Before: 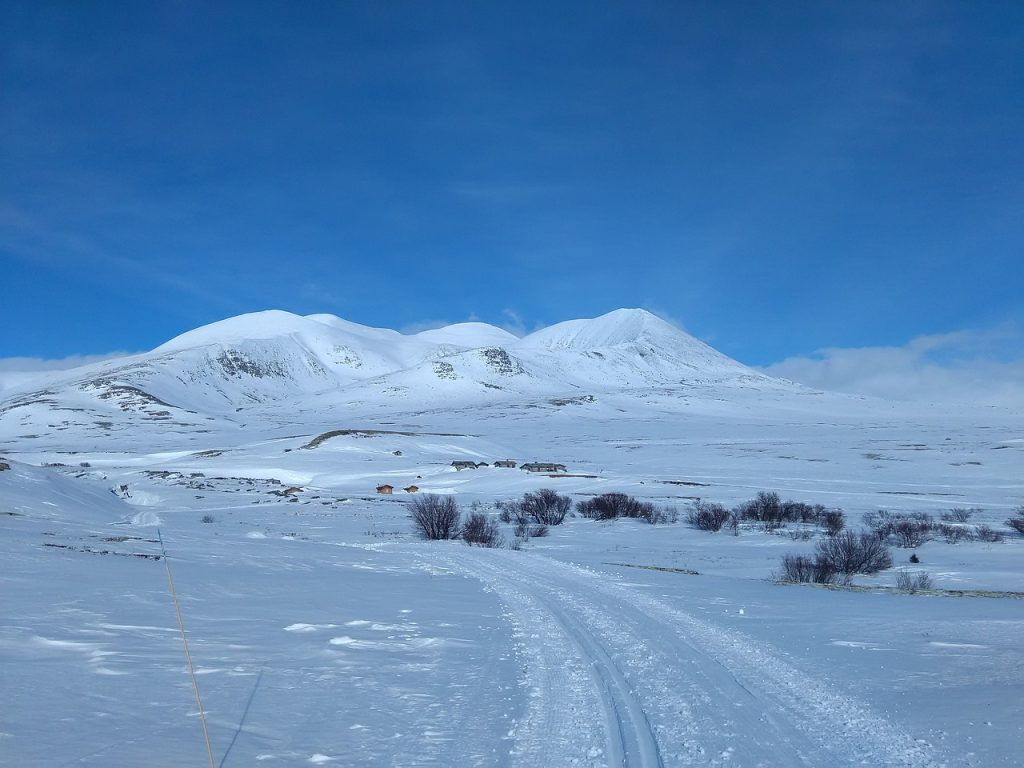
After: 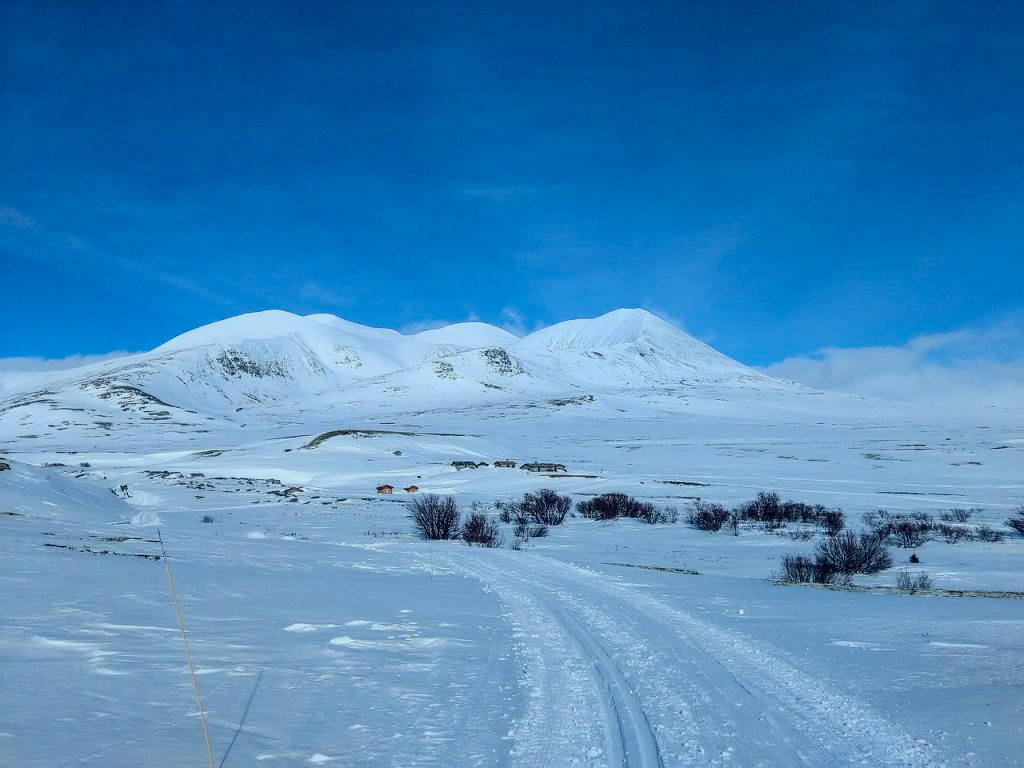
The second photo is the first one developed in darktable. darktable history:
exposure: exposure -0.347 EV, compensate highlight preservation false
tone curve: curves: ch0 [(0, 0) (0.128, 0.068) (0.292, 0.274) (0.453, 0.507) (0.653, 0.717) (0.785, 0.817) (0.995, 0.917)]; ch1 [(0, 0) (0.384, 0.365) (0.463, 0.447) (0.486, 0.474) (0.503, 0.497) (0.52, 0.525) (0.559, 0.591) (0.583, 0.623) (0.672, 0.699) (0.766, 0.773) (1, 1)]; ch2 [(0, 0) (0.374, 0.344) (0.446, 0.443) (0.501, 0.5) (0.527, 0.549) (0.565, 0.582) (0.624, 0.632) (1, 1)], color space Lab, independent channels, preserve colors none
local contrast: on, module defaults
